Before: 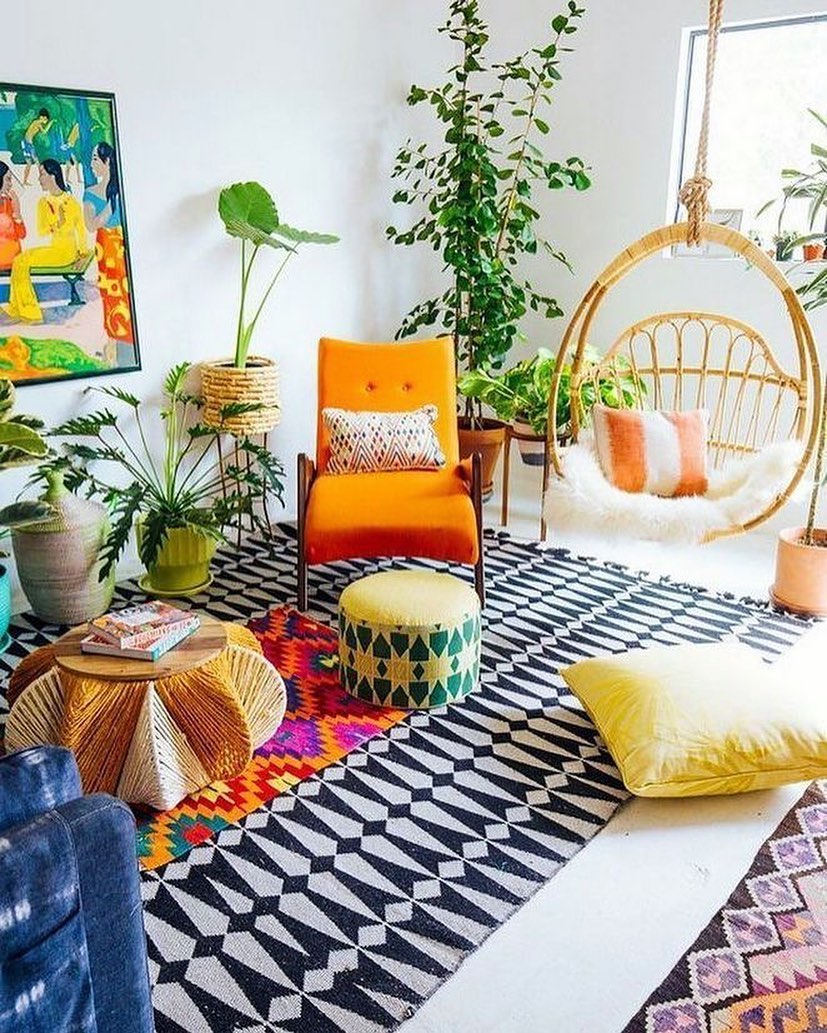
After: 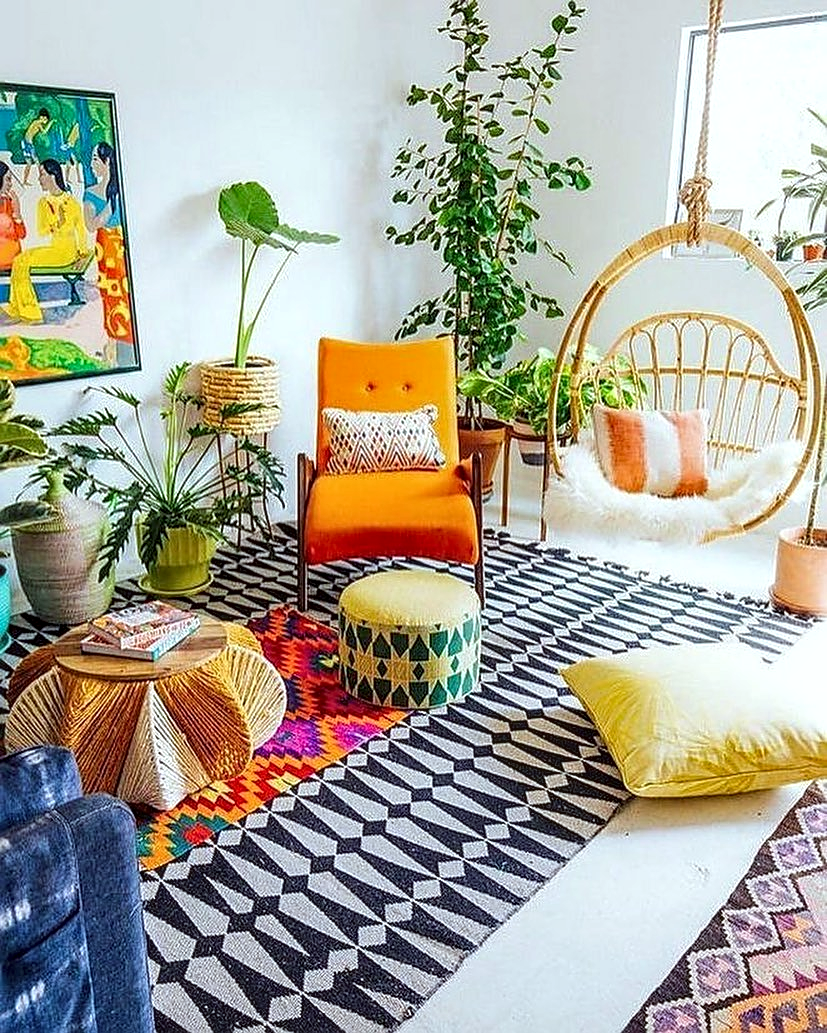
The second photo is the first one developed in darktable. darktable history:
sharpen: amount 0.498
tone curve: curves: ch0 [(0, 0) (0.584, 0.595) (1, 1)], color space Lab, linked channels, preserve colors none
color correction: highlights a* -2.96, highlights b* -2.01, shadows a* 2.22, shadows b* 2.63
local contrast: detail 130%
